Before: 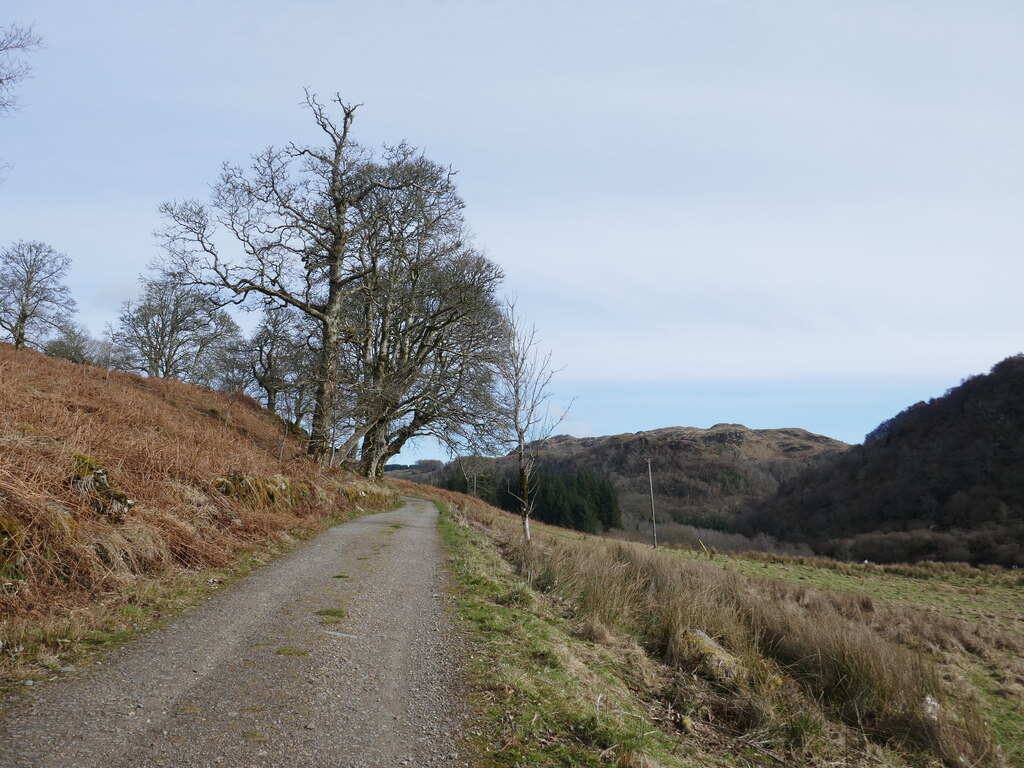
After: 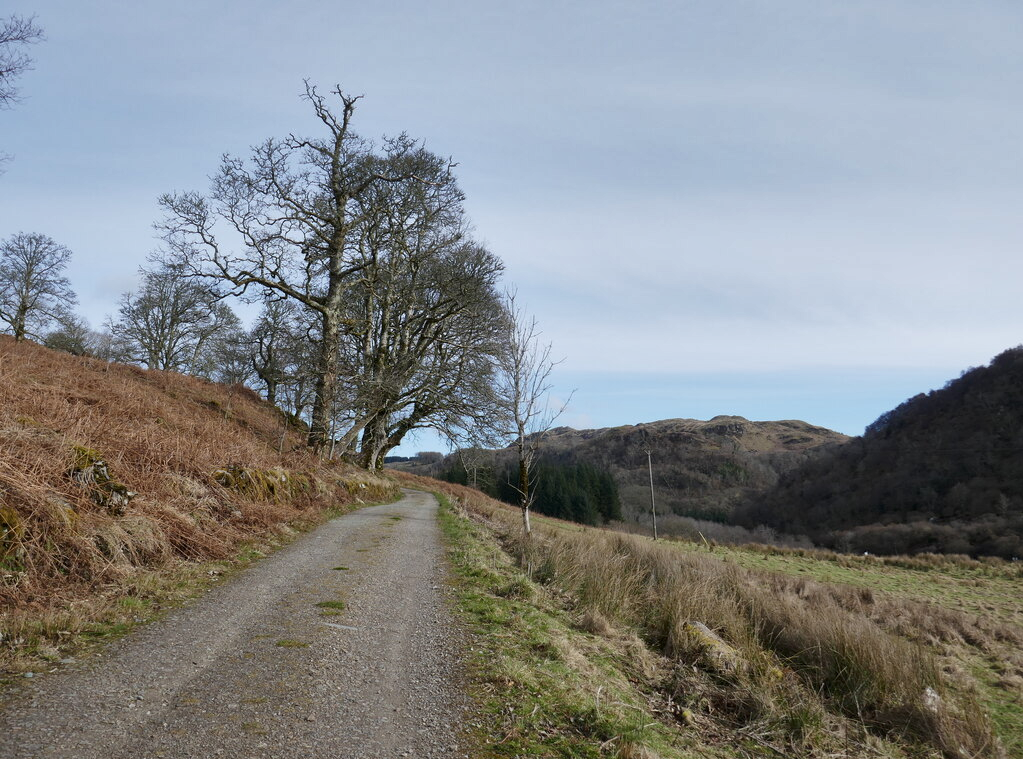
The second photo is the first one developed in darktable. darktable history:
crop: top 1.045%, right 0.074%
shadows and highlights: shadows 43.39, white point adjustment -1.64, soften with gaussian
color zones: curves: ch1 [(0.077, 0.436) (0.25, 0.5) (0.75, 0.5)]
local contrast: mode bilateral grid, contrast 20, coarseness 50, detail 119%, midtone range 0.2
